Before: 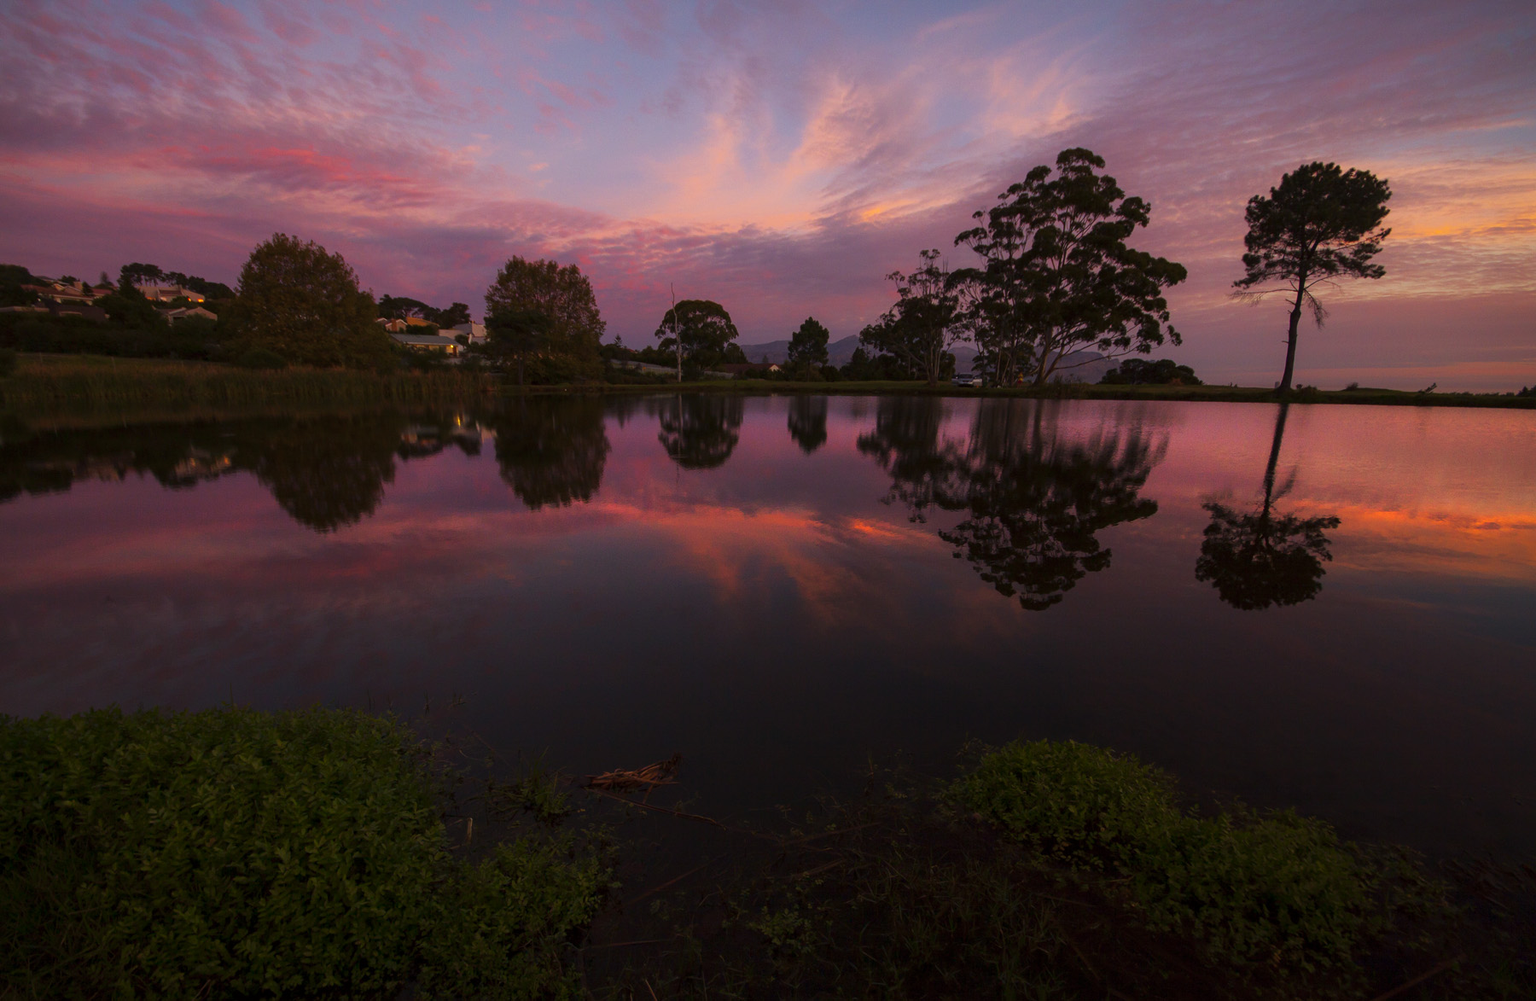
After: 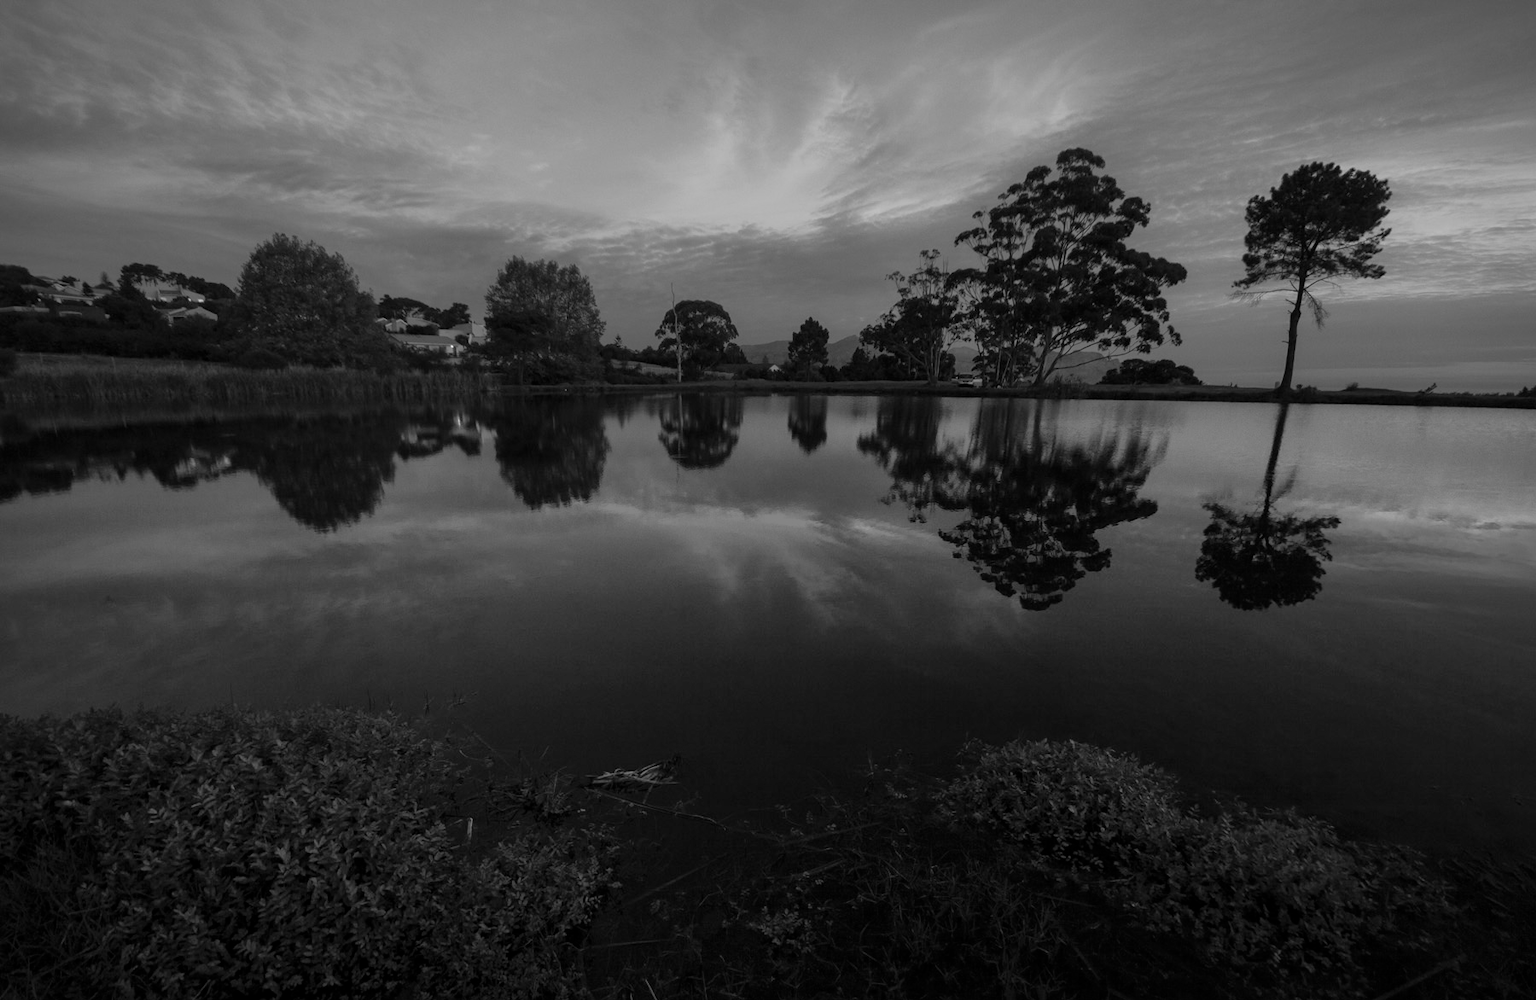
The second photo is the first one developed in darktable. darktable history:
monochrome: on, module defaults
shadows and highlights: on, module defaults
